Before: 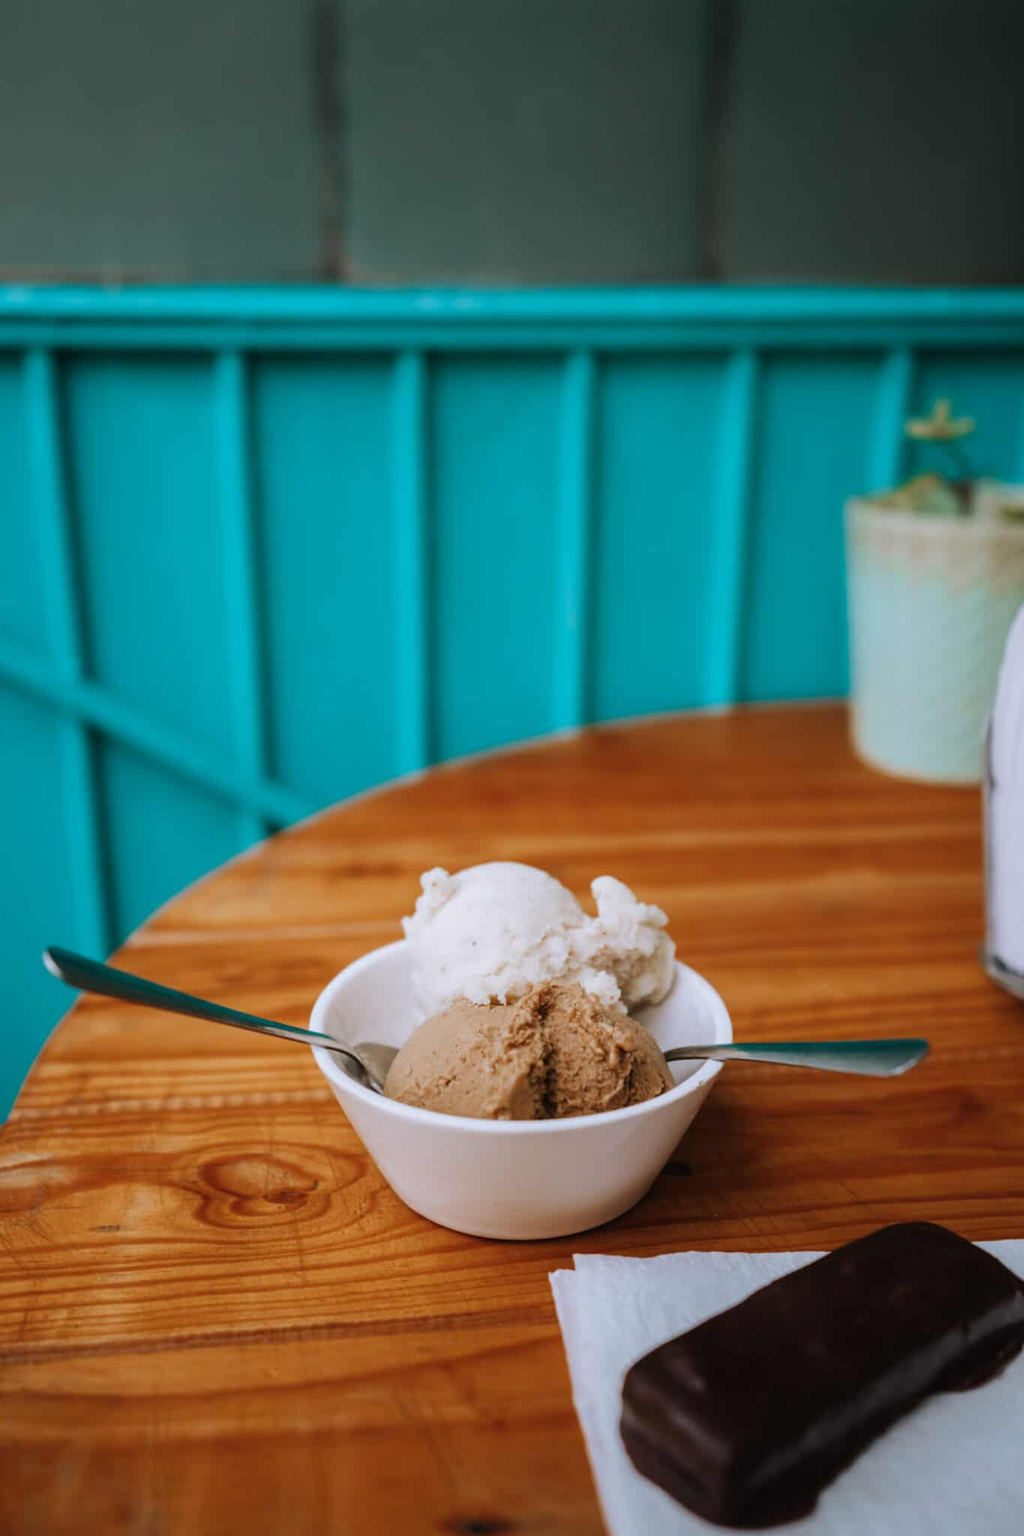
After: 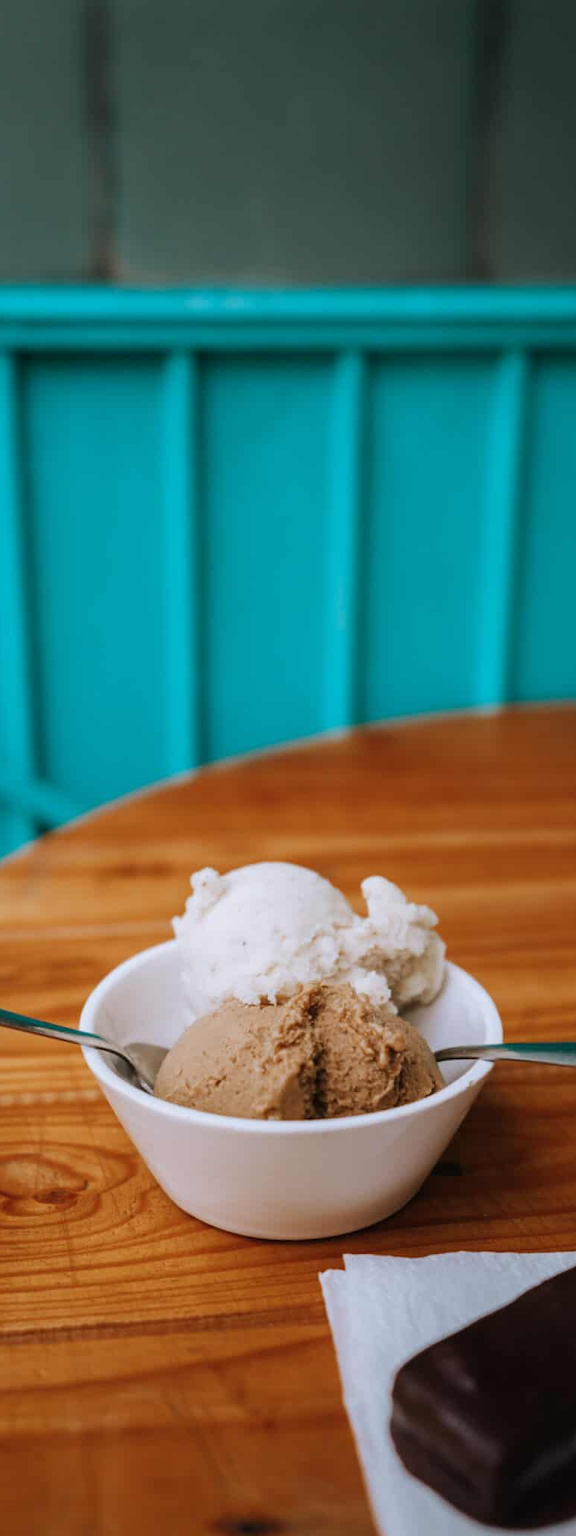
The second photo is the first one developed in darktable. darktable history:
crop and rotate: left 22.502%, right 21.135%
